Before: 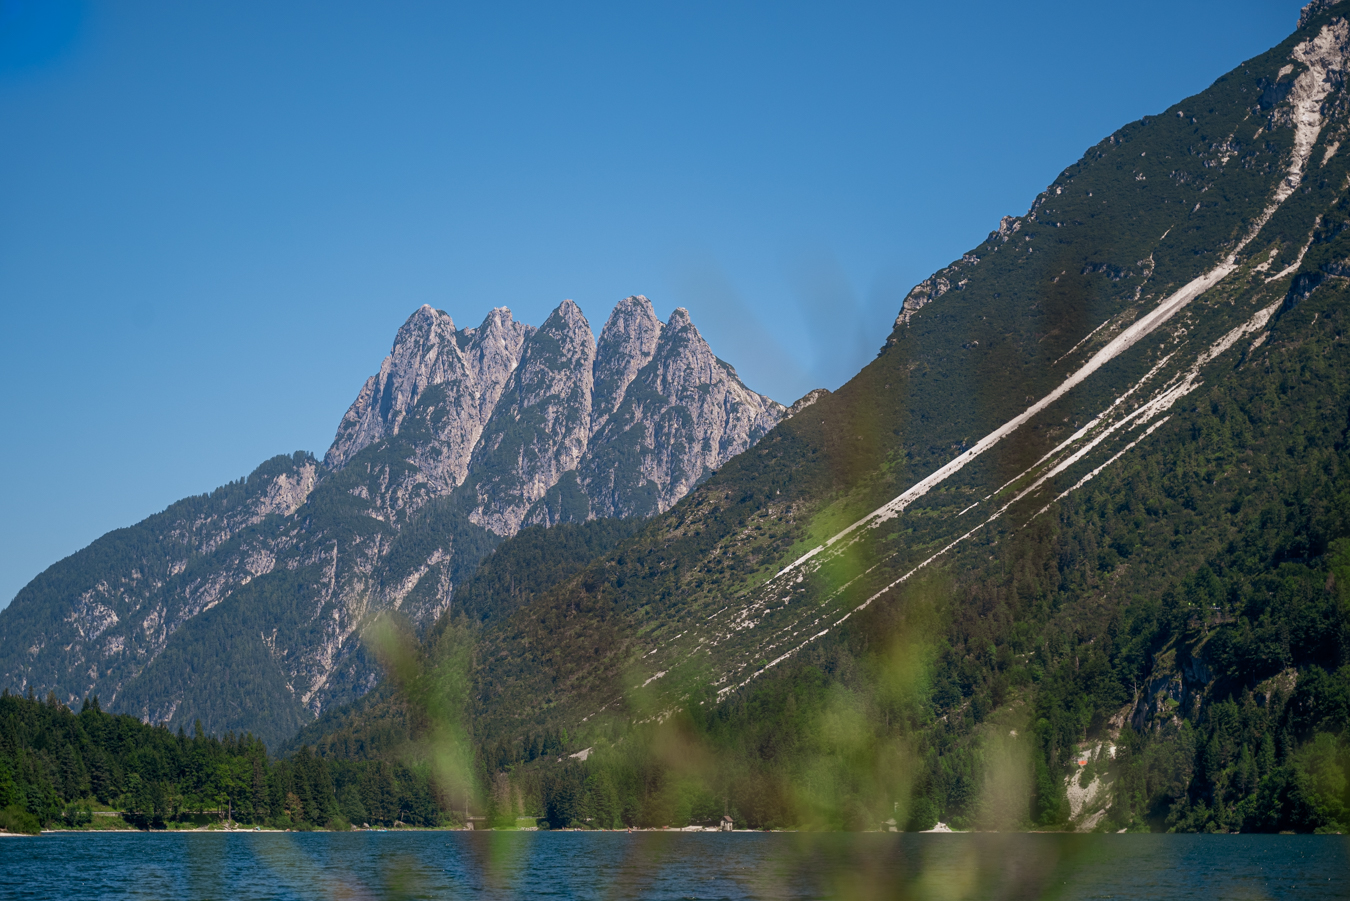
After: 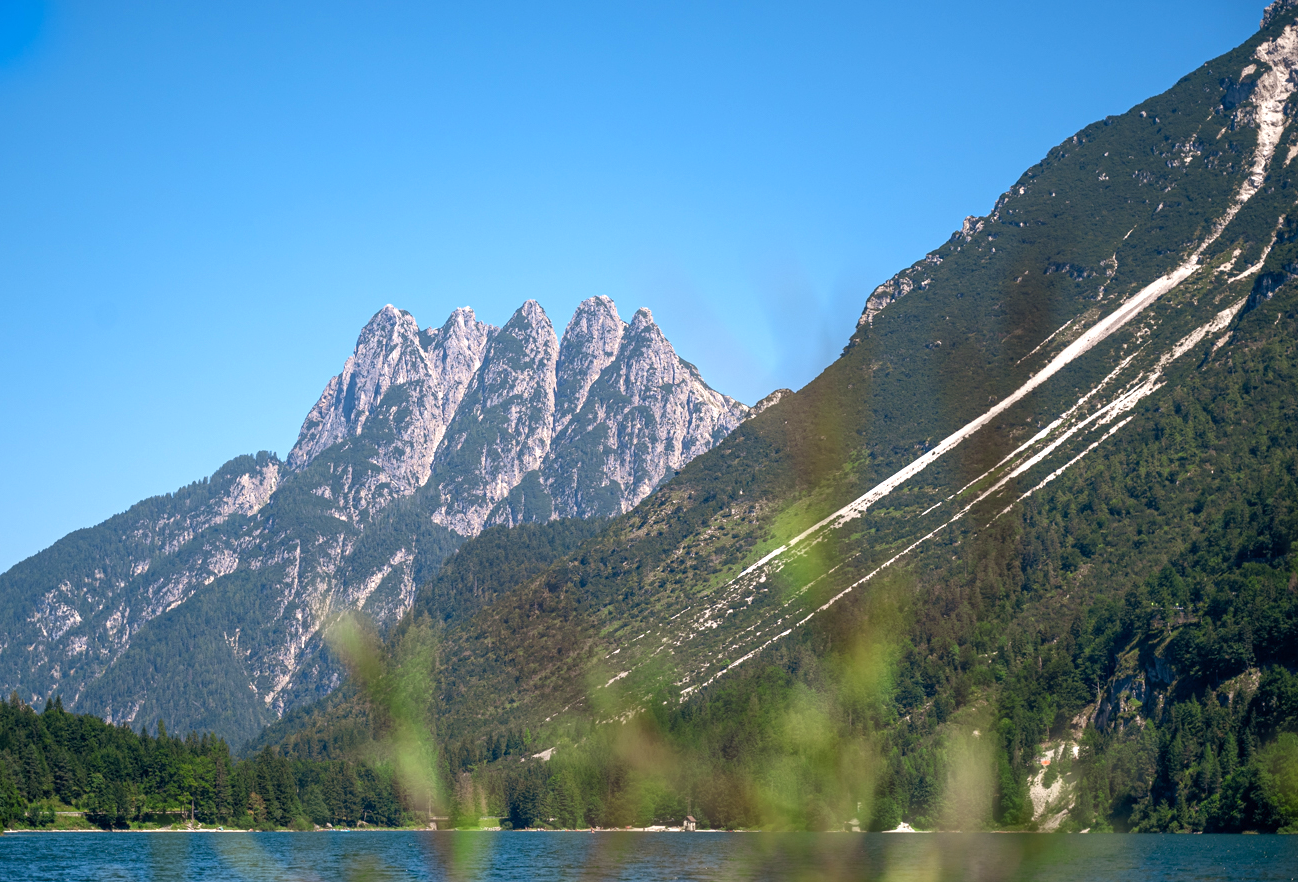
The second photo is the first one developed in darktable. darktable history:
exposure: exposure 0.83 EV, compensate highlight preservation false
crop and rotate: left 2.741%, right 1.08%, bottom 2.084%
